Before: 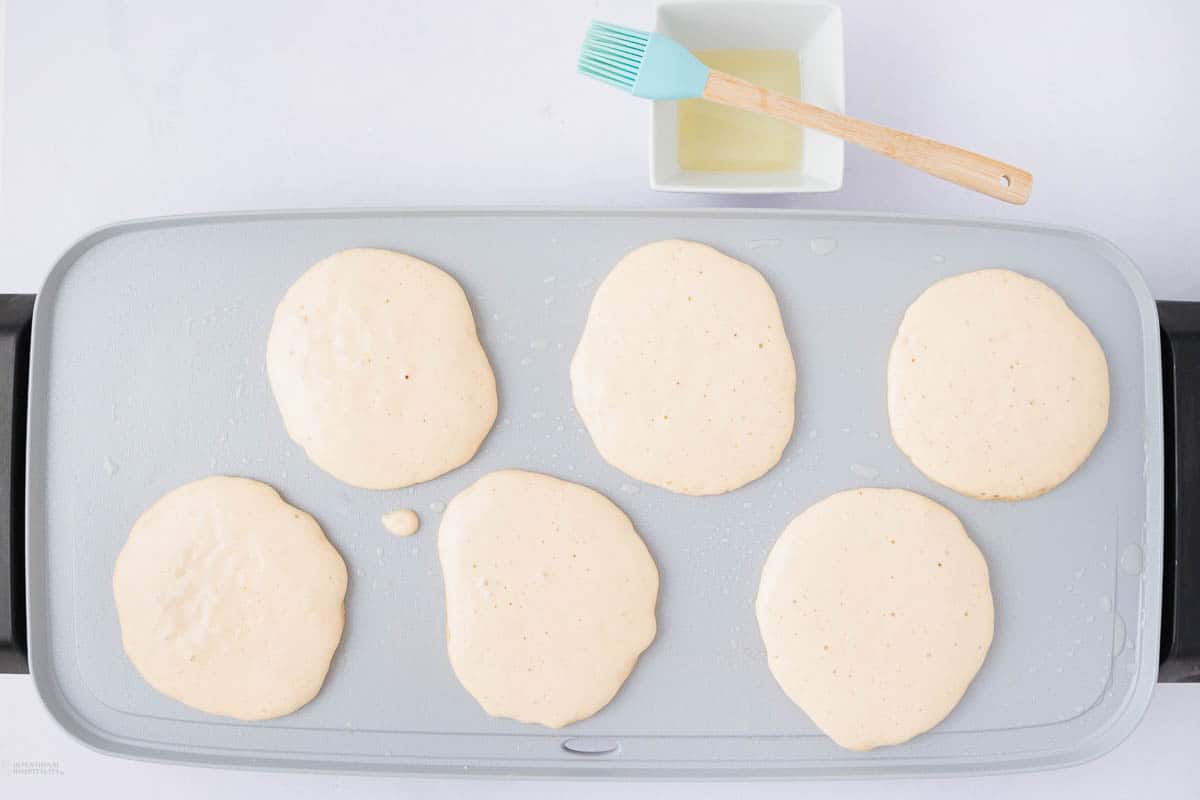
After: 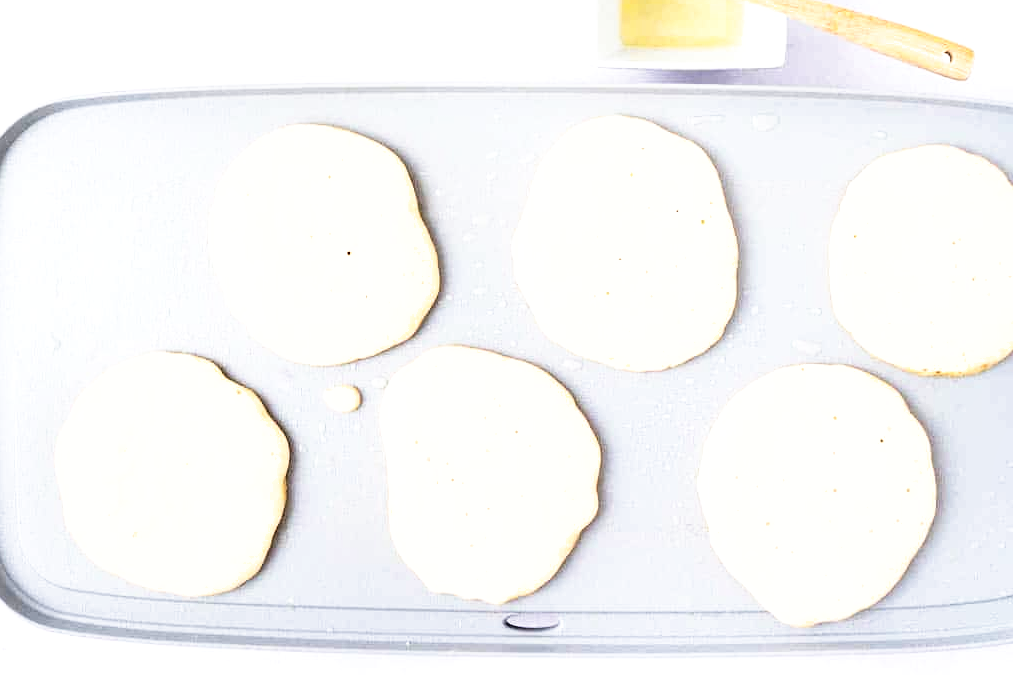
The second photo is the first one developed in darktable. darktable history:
tone curve: curves: ch0 [(0, 0) (0.003, 0.023) (0.011, 0.024) (0.025, 0.028) (0.044, 0.035) (0.069, 0.043) (0.1, 0.052) (0.136, 0.063) (0.177, 0.094) (0.224, 0.145) (0.277, 0.209) (0.335, 0.281) (0.399, 0.364) (0.468, 0.453) (0.543, 0.553) (0.623, 0.66) (0.709, 0.767) (0.801, 0.88) (0.898, 0.968) (1, 1)], preserve colors none
shadows and highlights: white point adjustment 1, soften with gaussian
base curve: preserve colors none
tone equalizer: -8 EV -0.417 EV, -7 EV -0.389 EV, -6 EV -0.333 EV, -5 EV -0.222 EV, -3 EV 0.222 EV, -2 EV 0.333 EV, -1 EV 0.389 EV, +0 EV 0.417 EV, edges refinement/feathering 500, mask exposure compensation -1.57 EV, preserve details no
crop and rotate: left 4.842%, top 15.51%, right 10.668%
